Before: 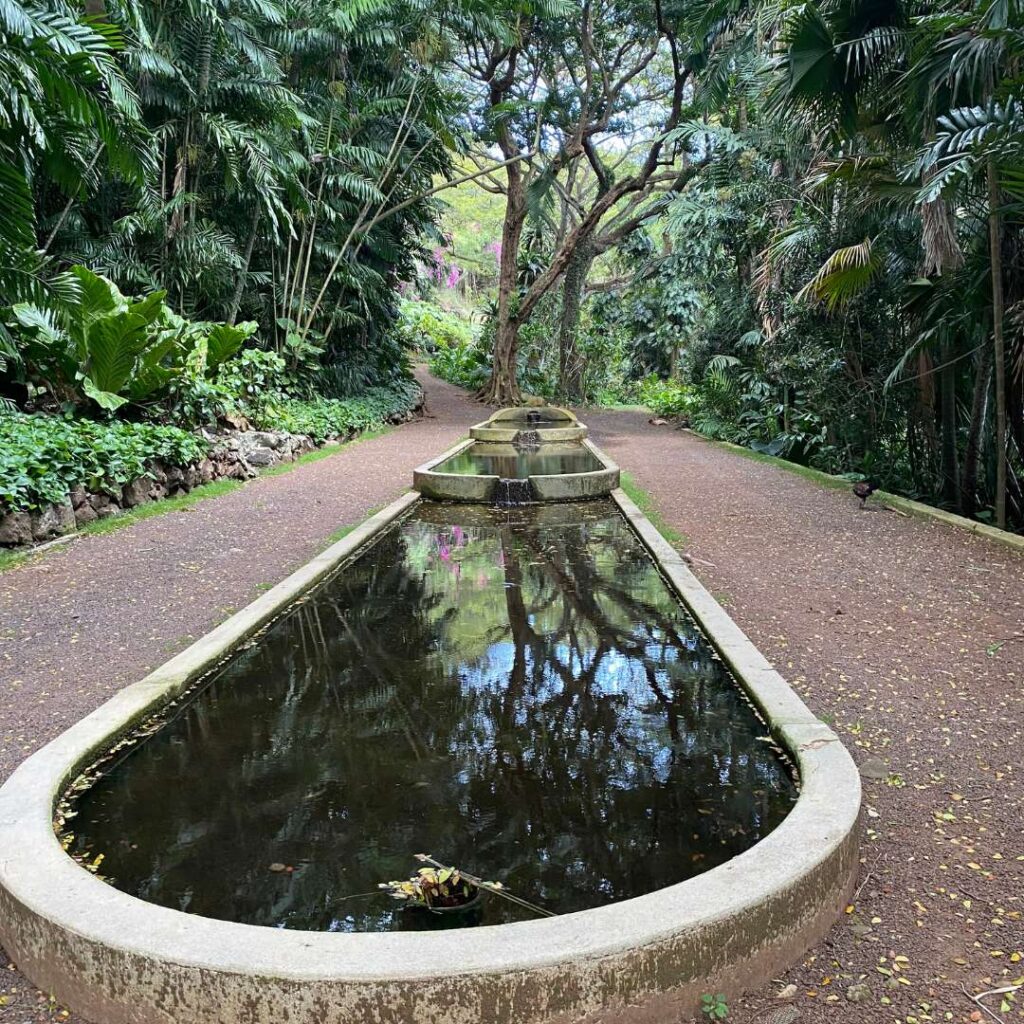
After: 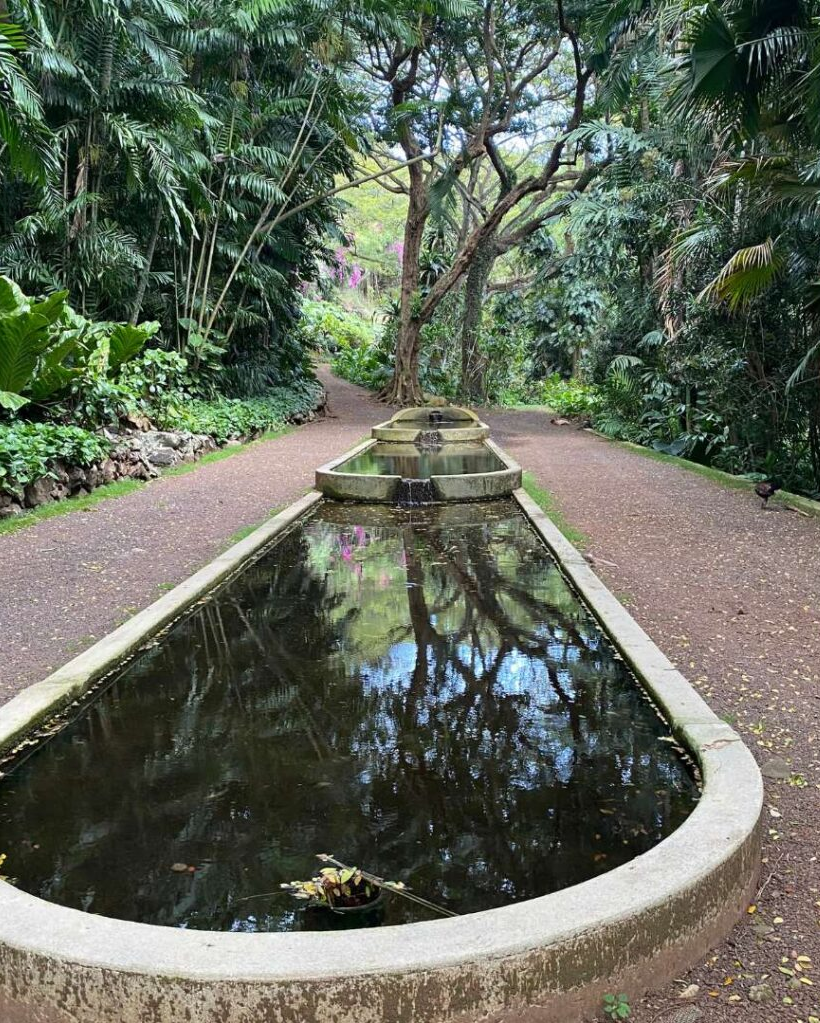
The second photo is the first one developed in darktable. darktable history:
crop and rotate: left 9.592%, right 10.277%
